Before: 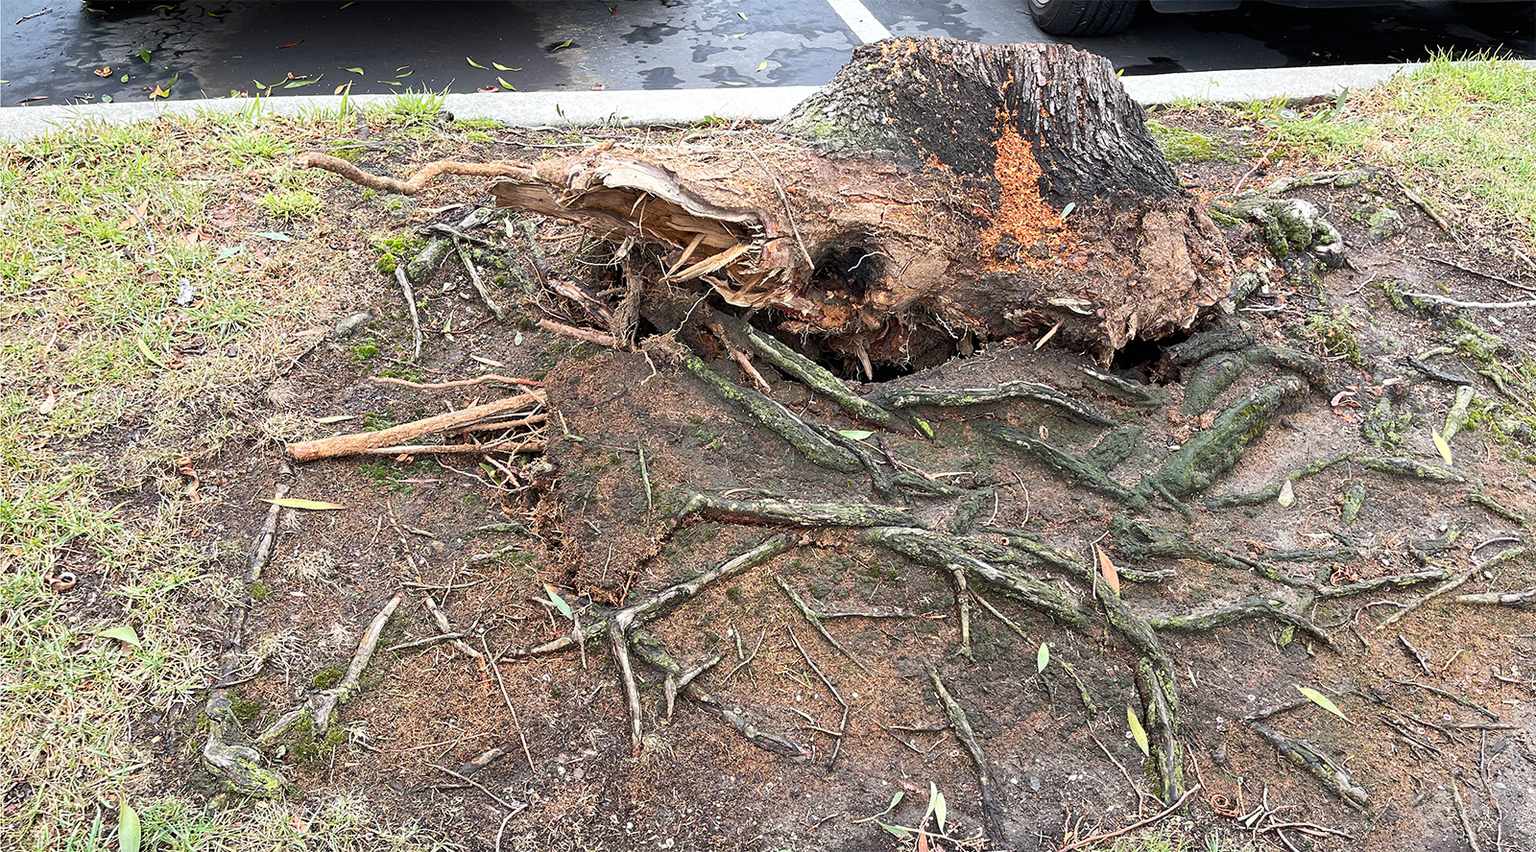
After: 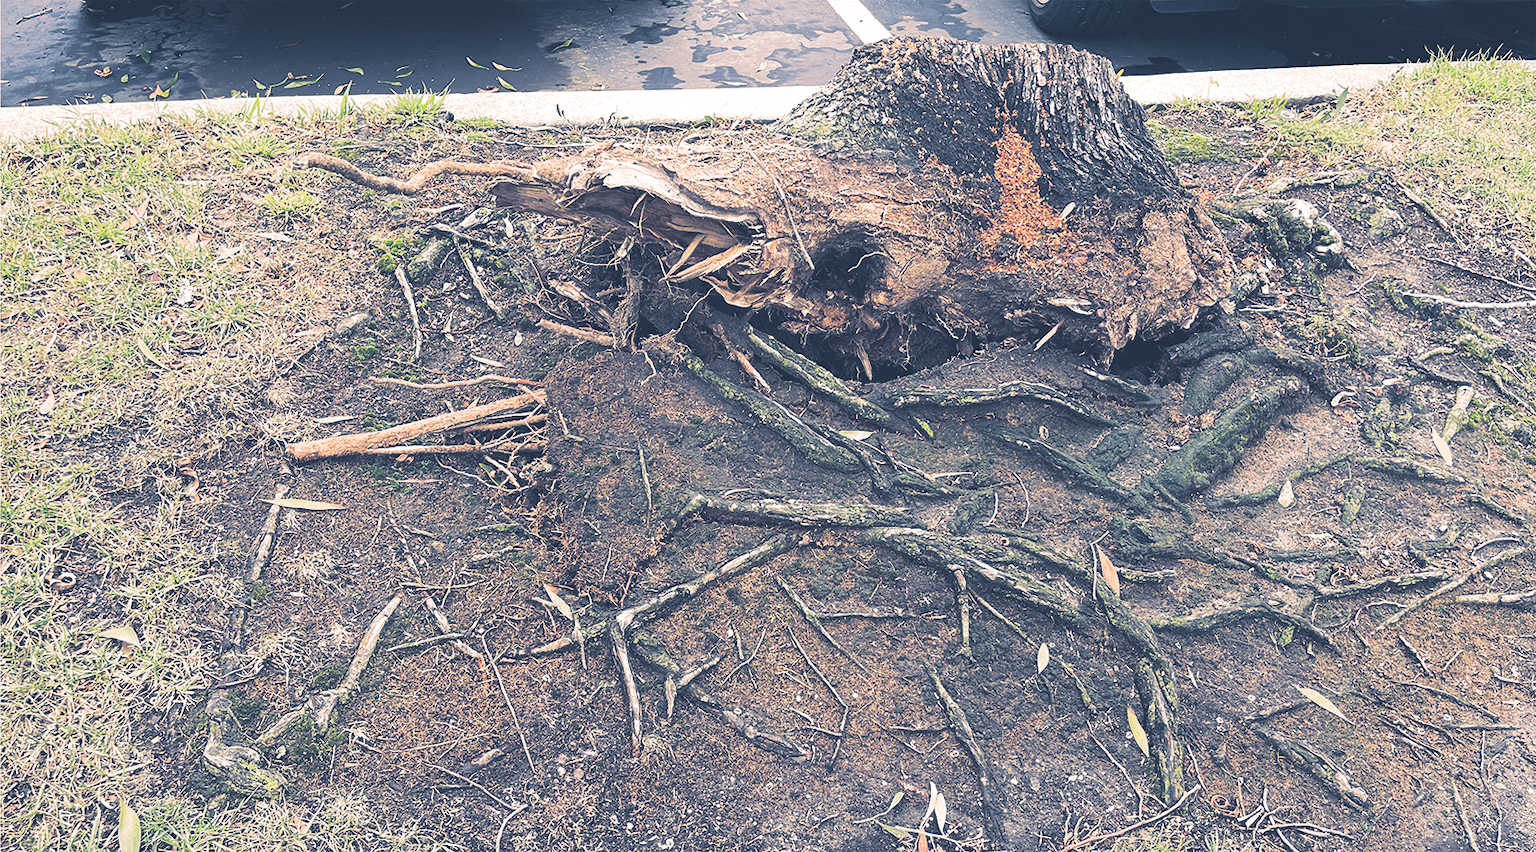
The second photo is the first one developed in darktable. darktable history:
split-toning: shadows › hue 226.8°, shadows › saturation 0.56, highlights › hue 28.8°, balance -40, compress 0%
exposure: black level correction -0.041, exposure 0.064 EV, compensate highlight preservation false
